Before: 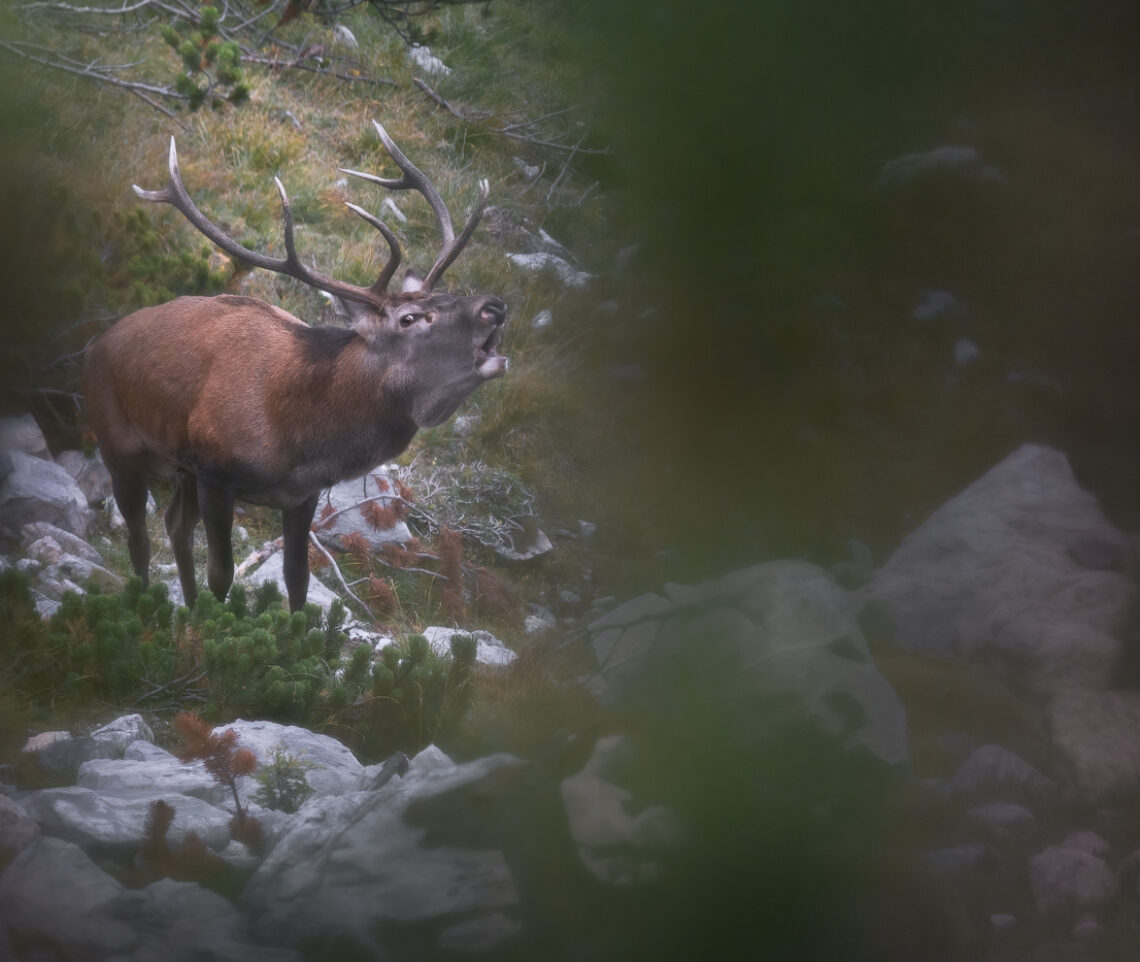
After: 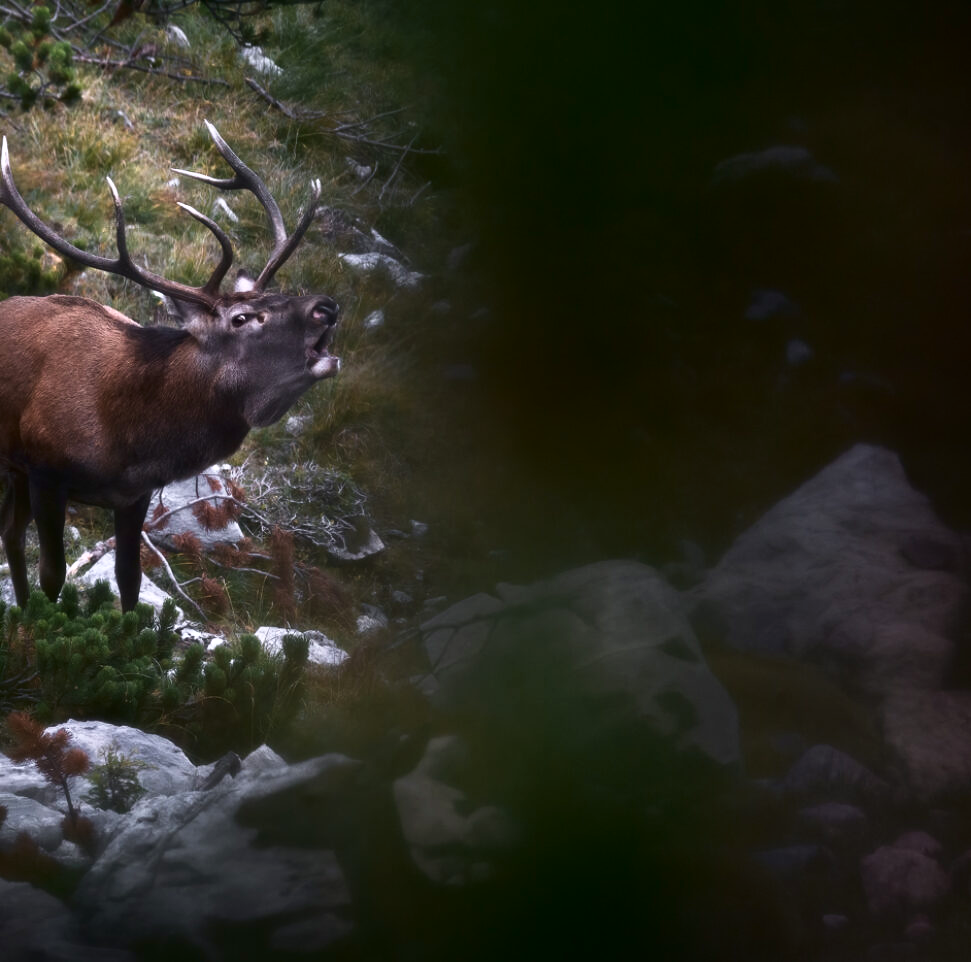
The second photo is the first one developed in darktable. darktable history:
tone curve: curves: ch0 [(0, 0) (0.003, 0.001) (0.011, 0.002) (0.025, 0.002) (0.044, 0.006) (0.069, 0.01) (0.1, 0.017) (0.136, 0.023) (0.177, 0.038) (0.224, 0.066) (0.277, 0.118) (0.335, 0.185) (0.399, 0.264) (0.468, 0.365) (0.543, 0.475) (0.623, 0.606) (0.709, 0.759) (0.801, 0.923) (0.898, 0.999) (1, 1)], color space Lab, independent channels, preserve colors none
crop and rotate: left 14.748%
tone equalizer: on, module defaults
velvia: on, module defaults
contrast brightness saturation: saturation -0.066
